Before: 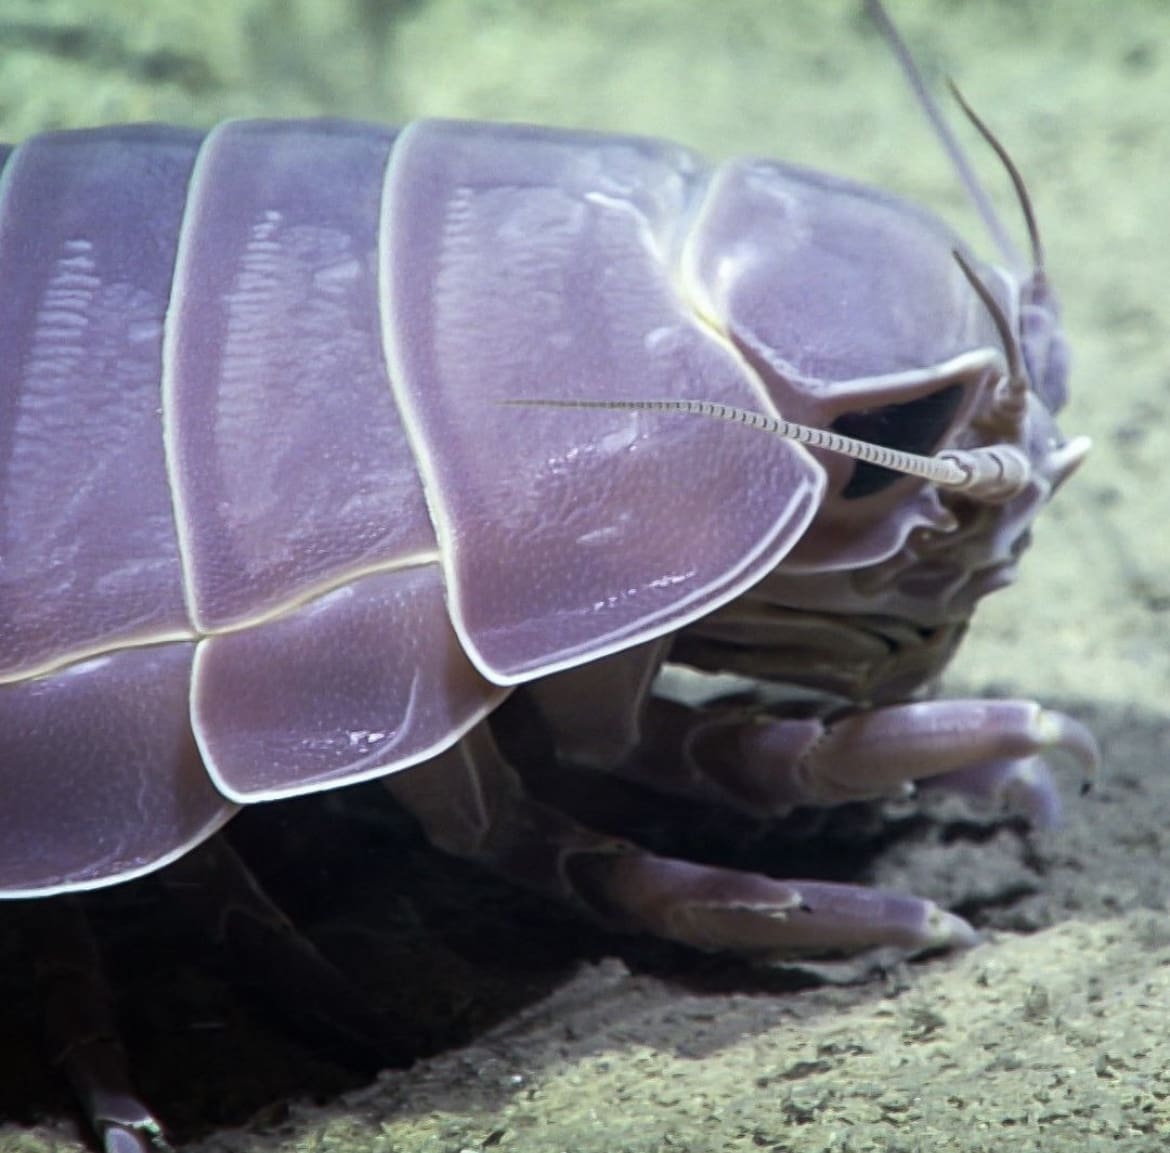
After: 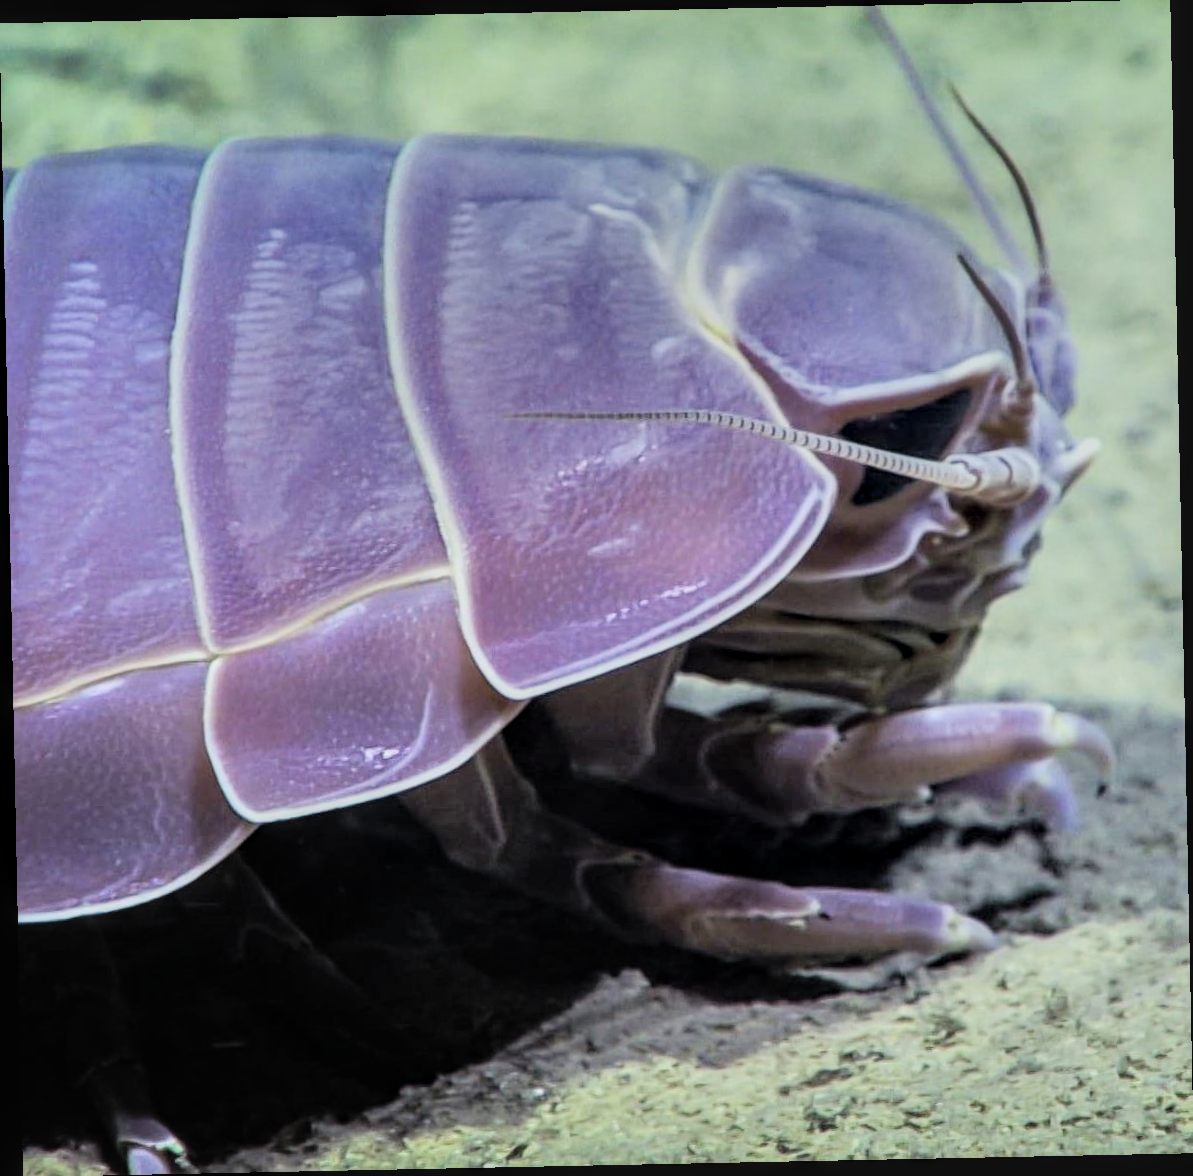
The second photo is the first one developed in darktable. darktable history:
local contrast: detail 130%
contrast brightness saturation: contrast 0.07, brightness 0.18, saturation 0.4
filmic rgb: black relative exposure -7.65 EV, white relative exposure 4.56 EV, hardness 3.61, contrast 1.05
shadows and highlights: shadows 19.13, highlights -83.41, soften with gaussian
rotate and perspective: rotation -1.17°, automatic cropping off
